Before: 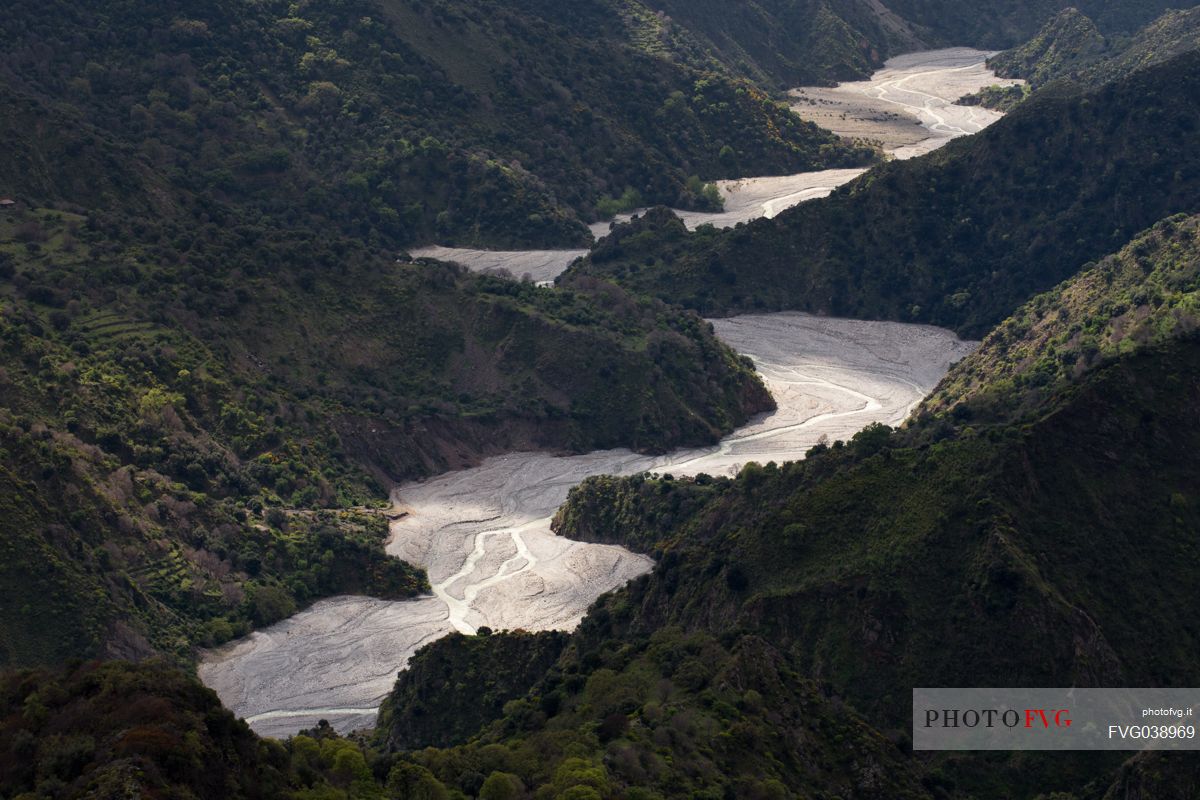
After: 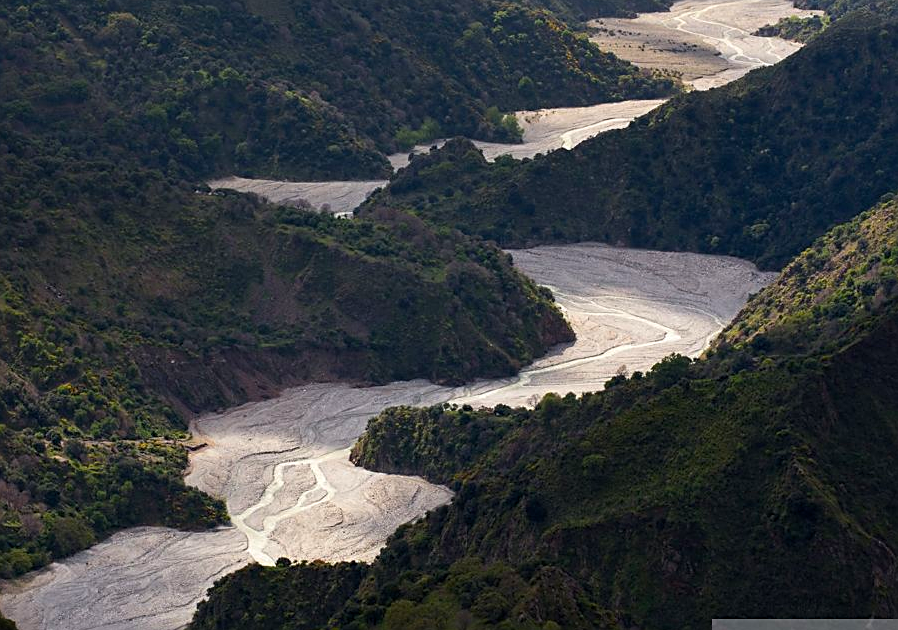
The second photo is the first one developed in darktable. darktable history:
color balance rgb: perceptual saturation grading › global saturation 25%, global vibrance 20%
sharpen: on, module defaults
crop: left 16.768%, top 8.653%, right 8.362%, bottom 12.485%
